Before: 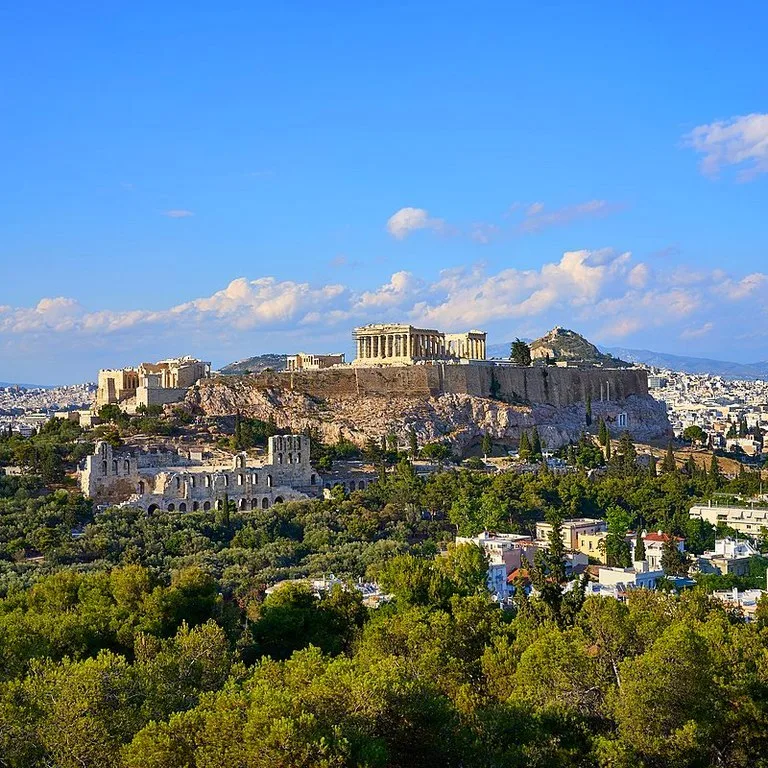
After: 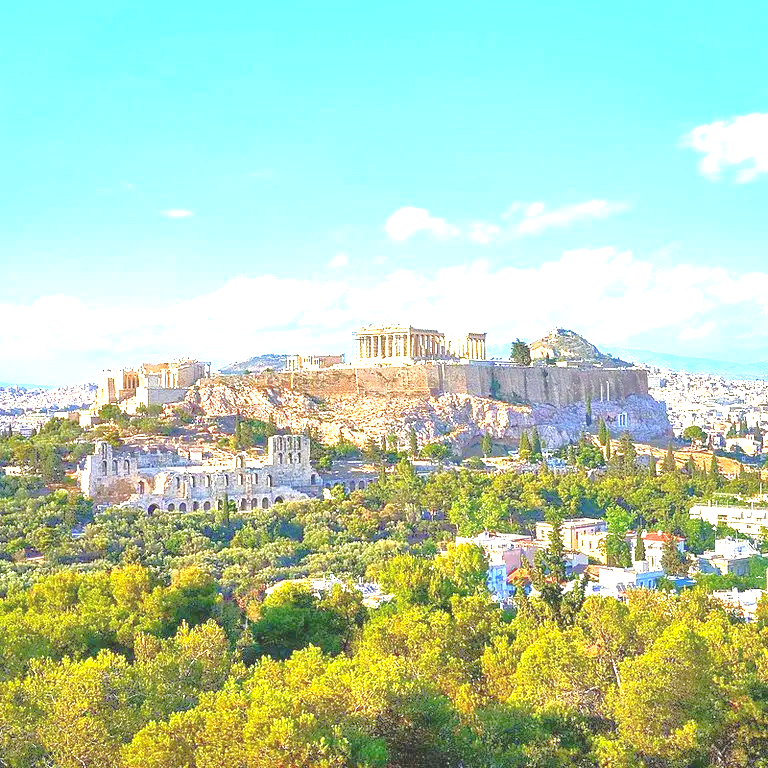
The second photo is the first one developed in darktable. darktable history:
exposure: exposure 1.995 EV, compensate exposure bias true, compensate highlight preservation false
tone equalizer: -7 EV 0.141 EV, -6 EV 0.562 EV, -5 EV 1.14 EV, -4 EV 1.34 EV, -3 EV 1.18 EV, -2 EV 0.6 EV, -1 EV 0.161 EV
local contrast: detail 72%
